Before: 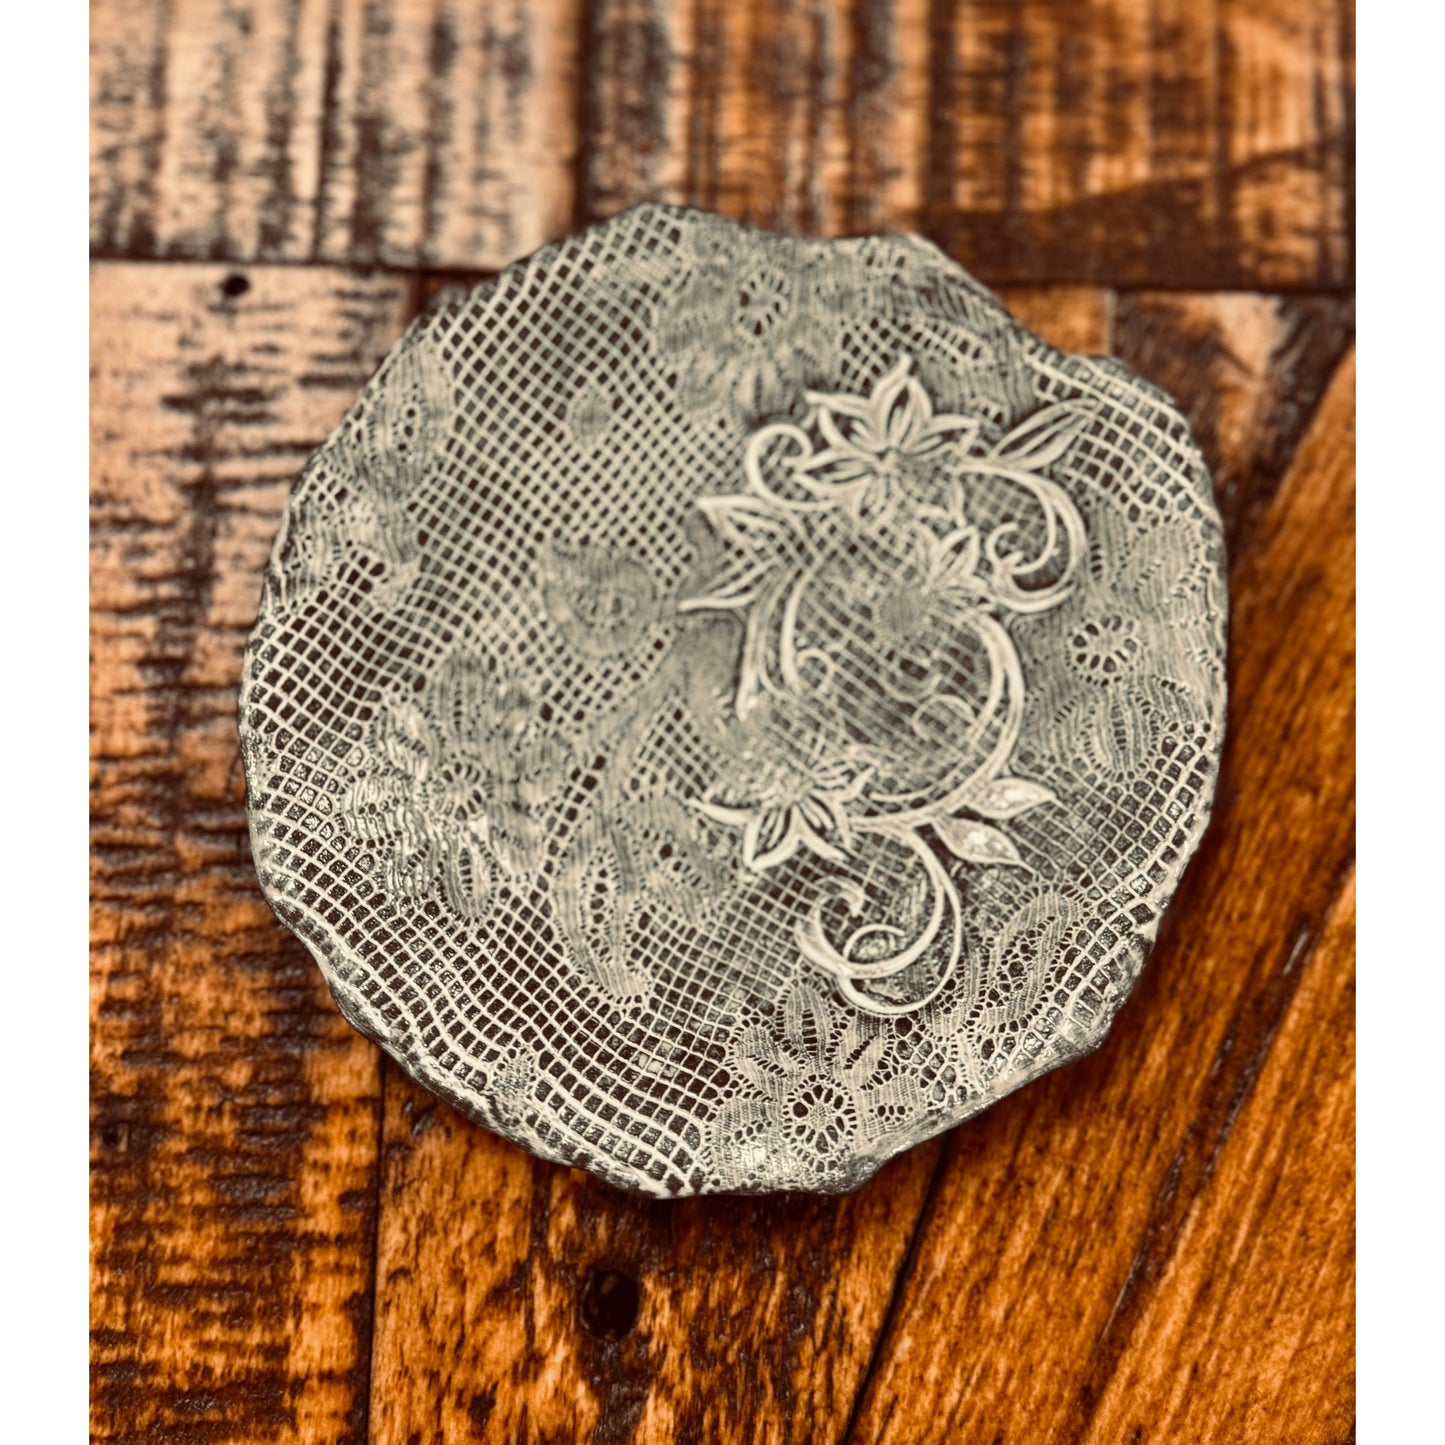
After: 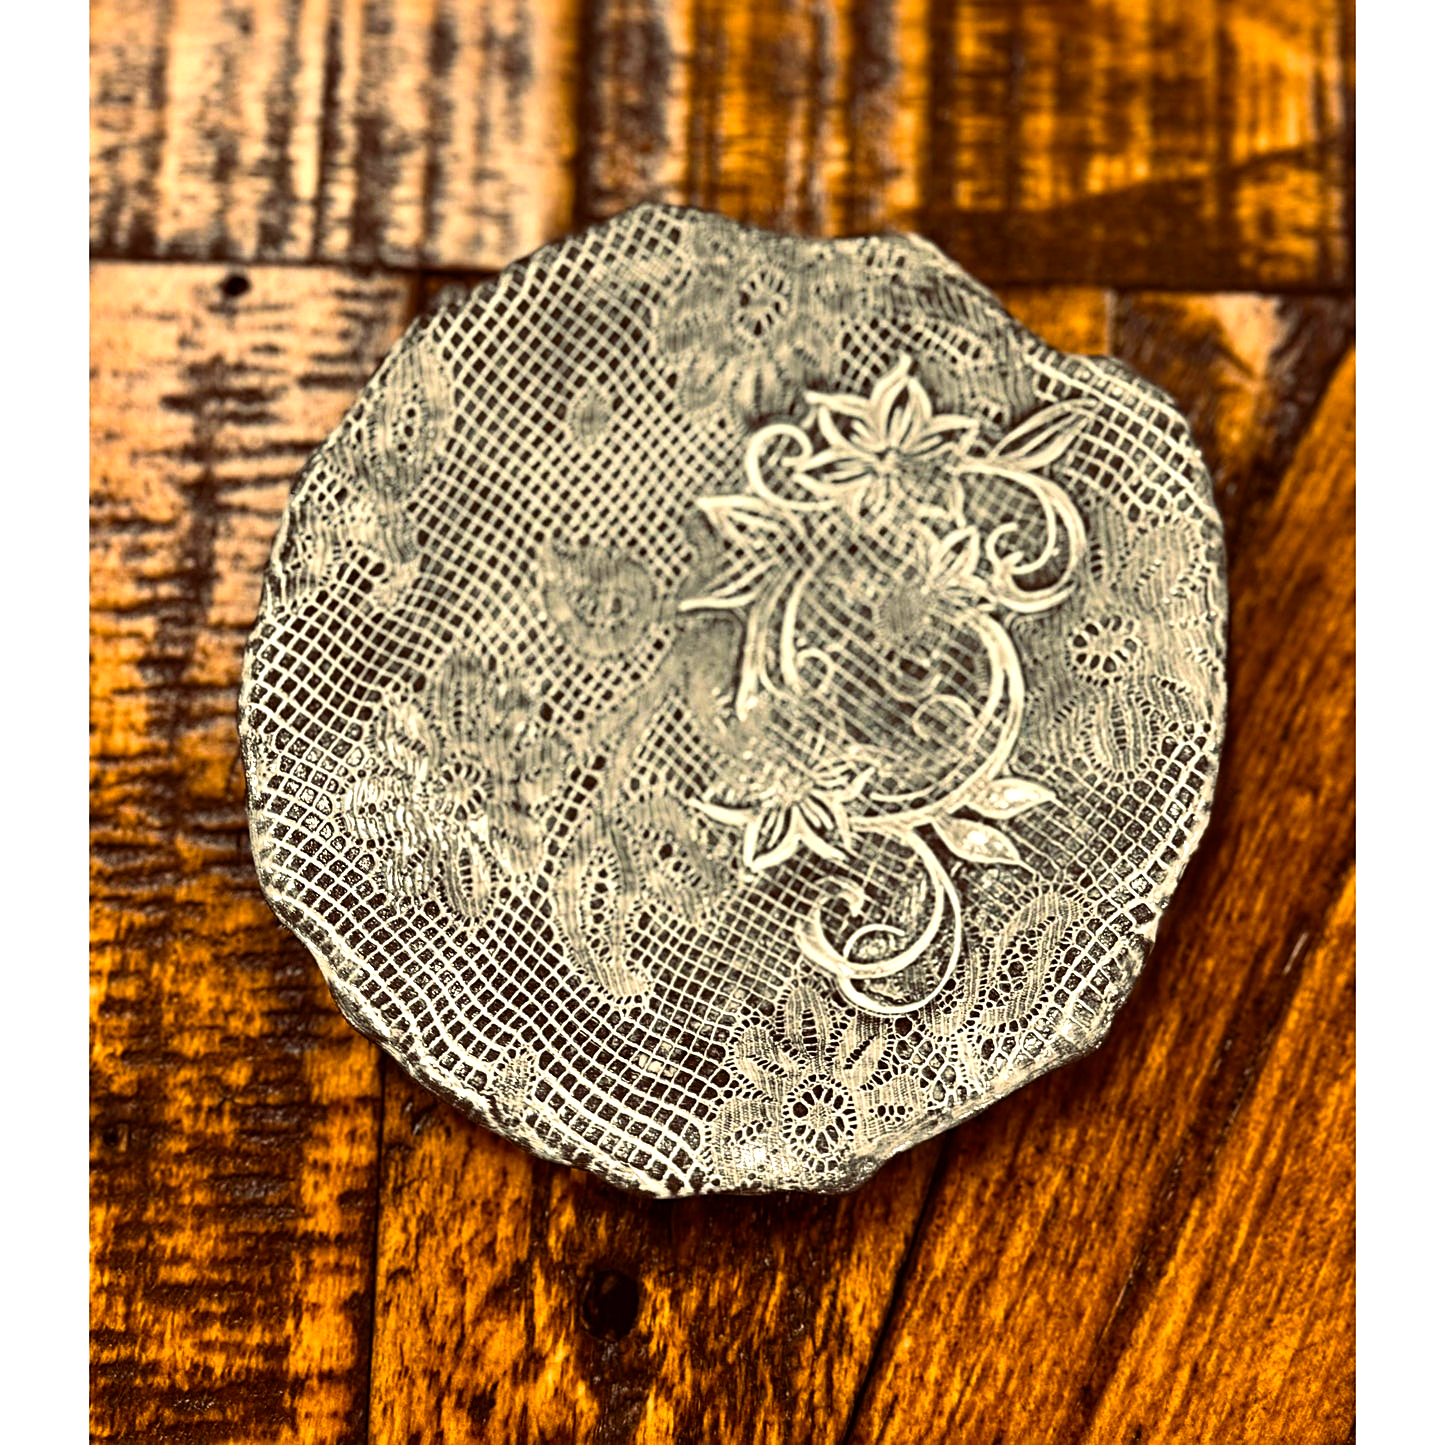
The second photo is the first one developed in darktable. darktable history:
color balance rgb: linear chroma grading › global chroma 9%, perceptual saturation grading › global saturation 36%, perceptual brilliance grading › global brilliance 15%, perceptual brilliance grading › shadows -35%, global vibrance 15%
sharpen: on, module defaults
